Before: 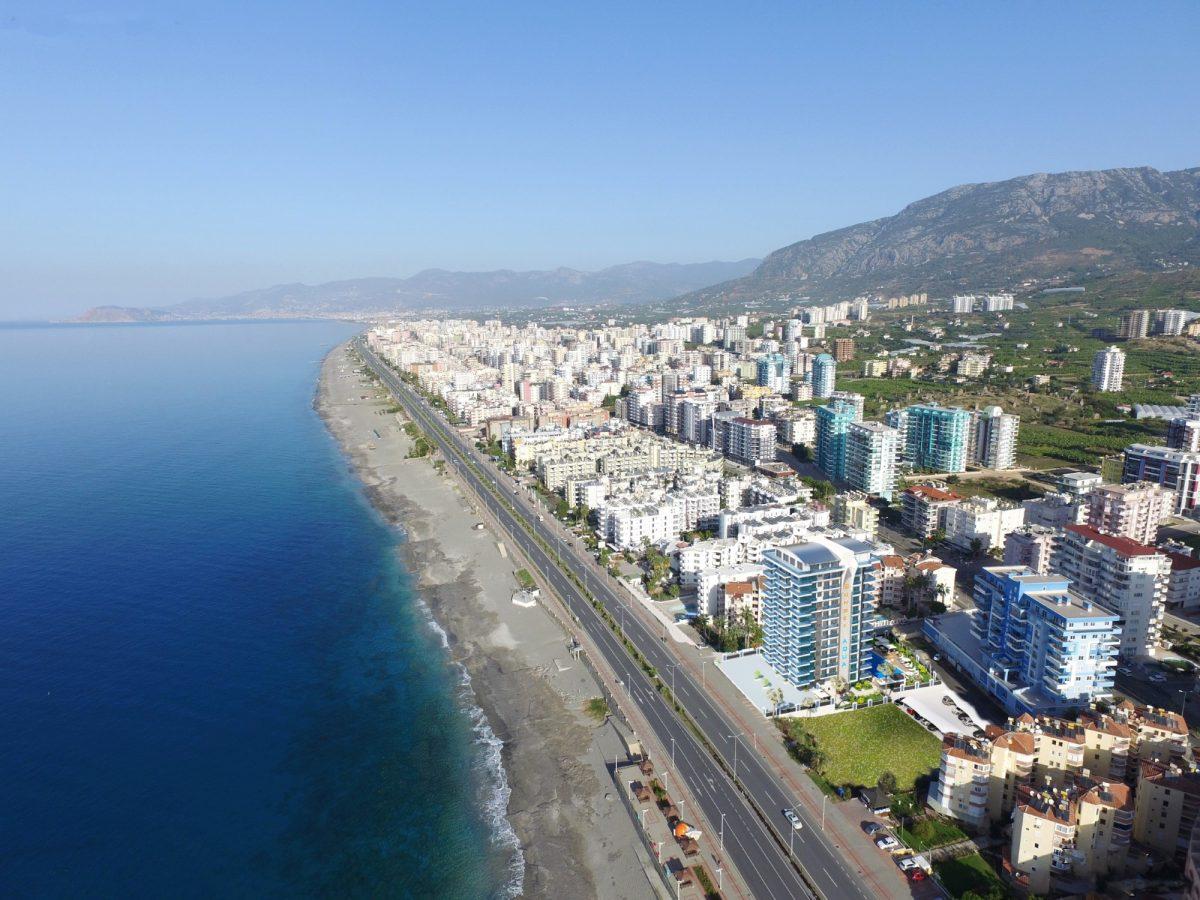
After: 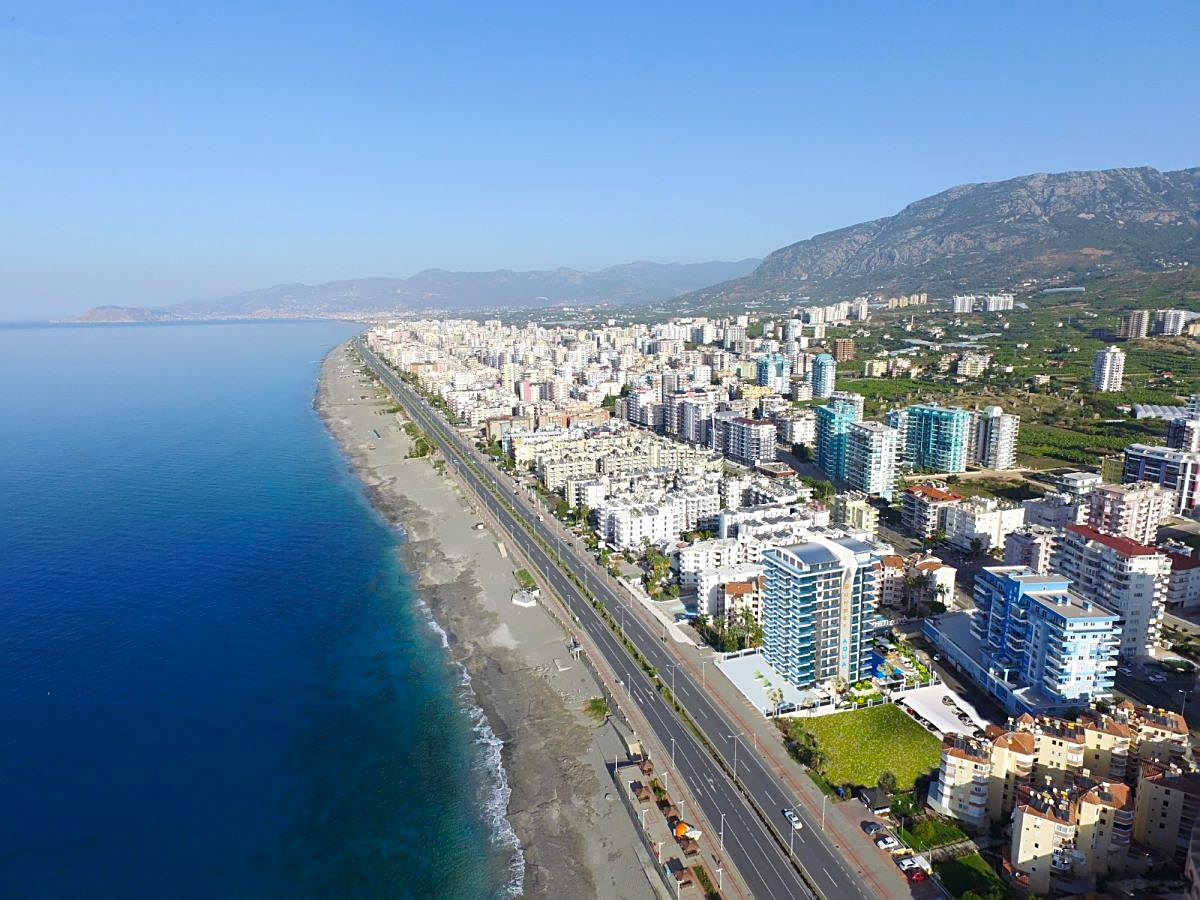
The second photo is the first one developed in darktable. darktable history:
color balance: output saturation 120%
sharpen: on, module defaults
